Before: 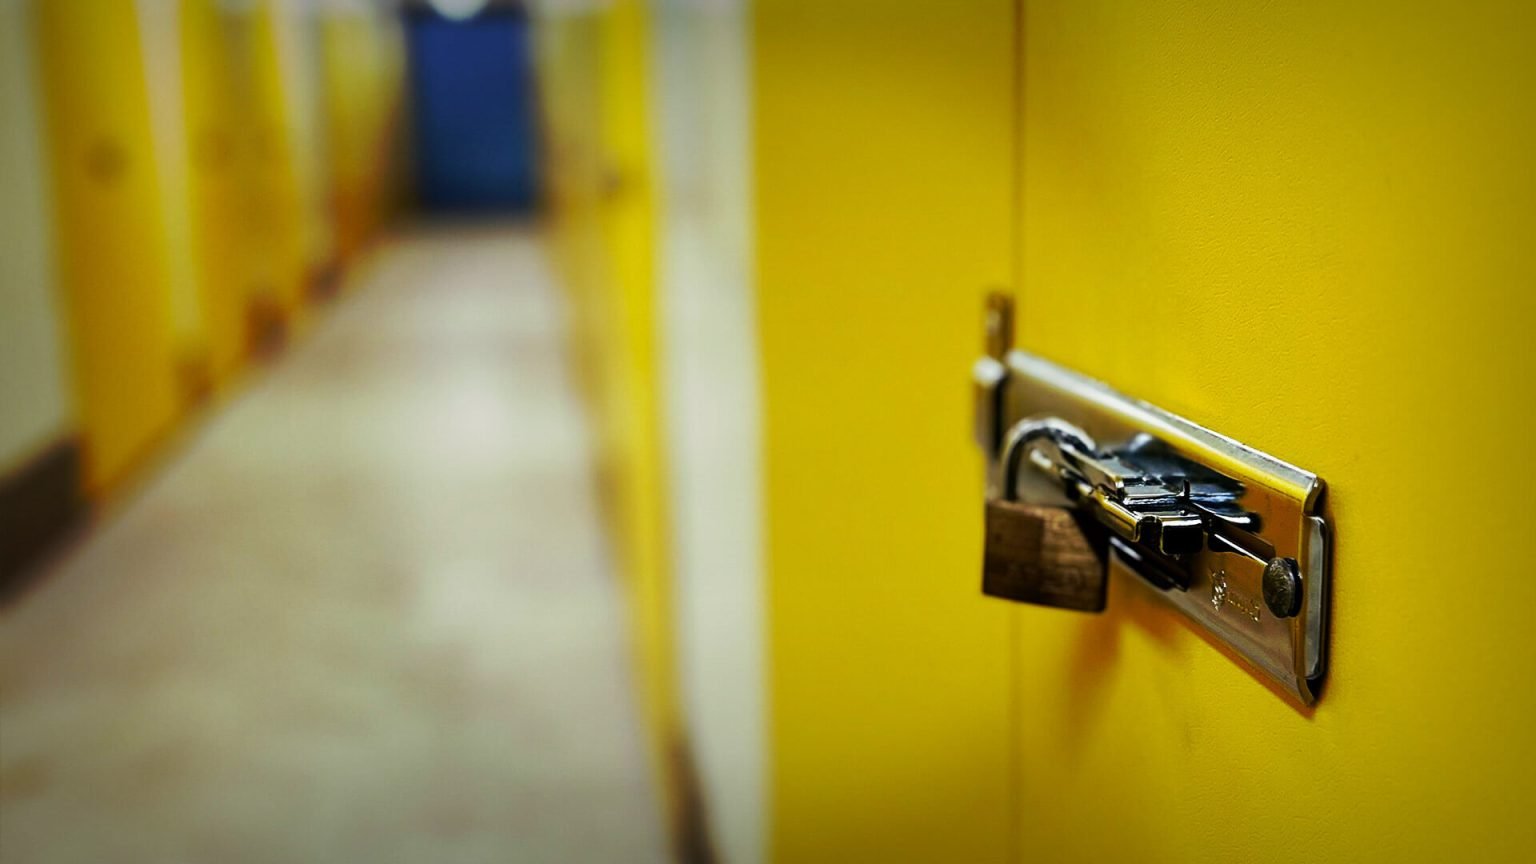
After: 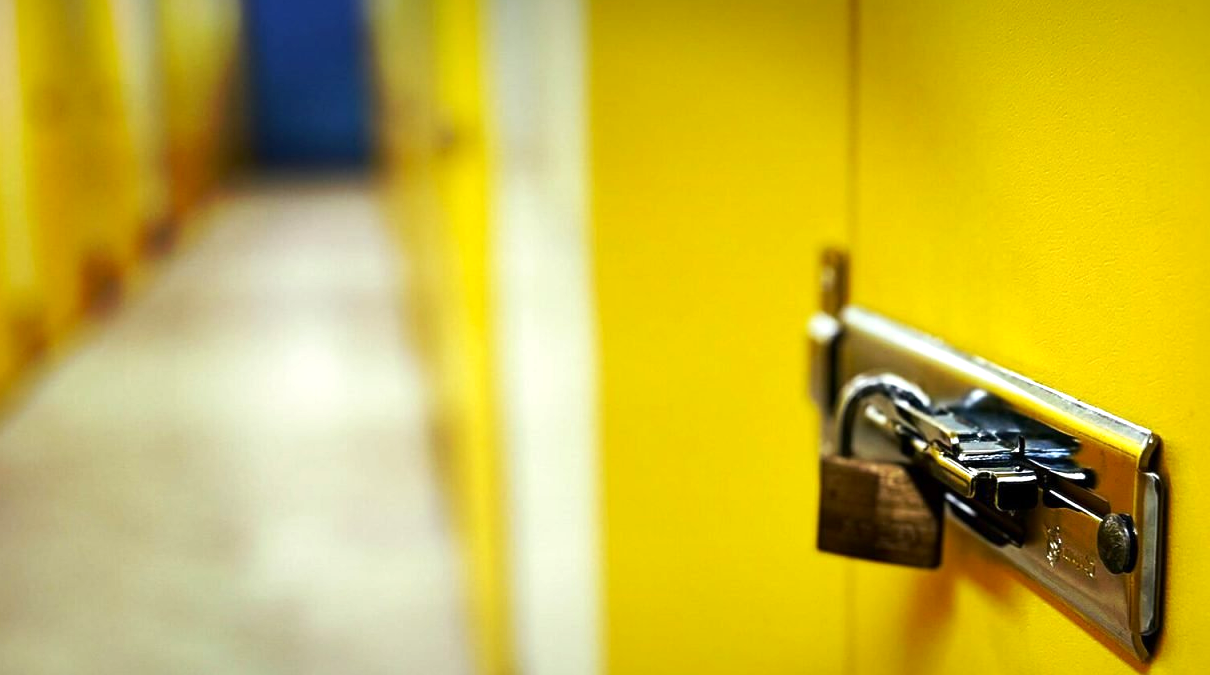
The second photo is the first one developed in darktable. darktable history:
crop and rotate: left 10.77%, top 5.1%, right 10.41%, bottom 16.76%
exposure: exposure 0.6 EV, compensate highlight preservation false
contrast brightness saturation: contrast 0.03, brightness -0.04
